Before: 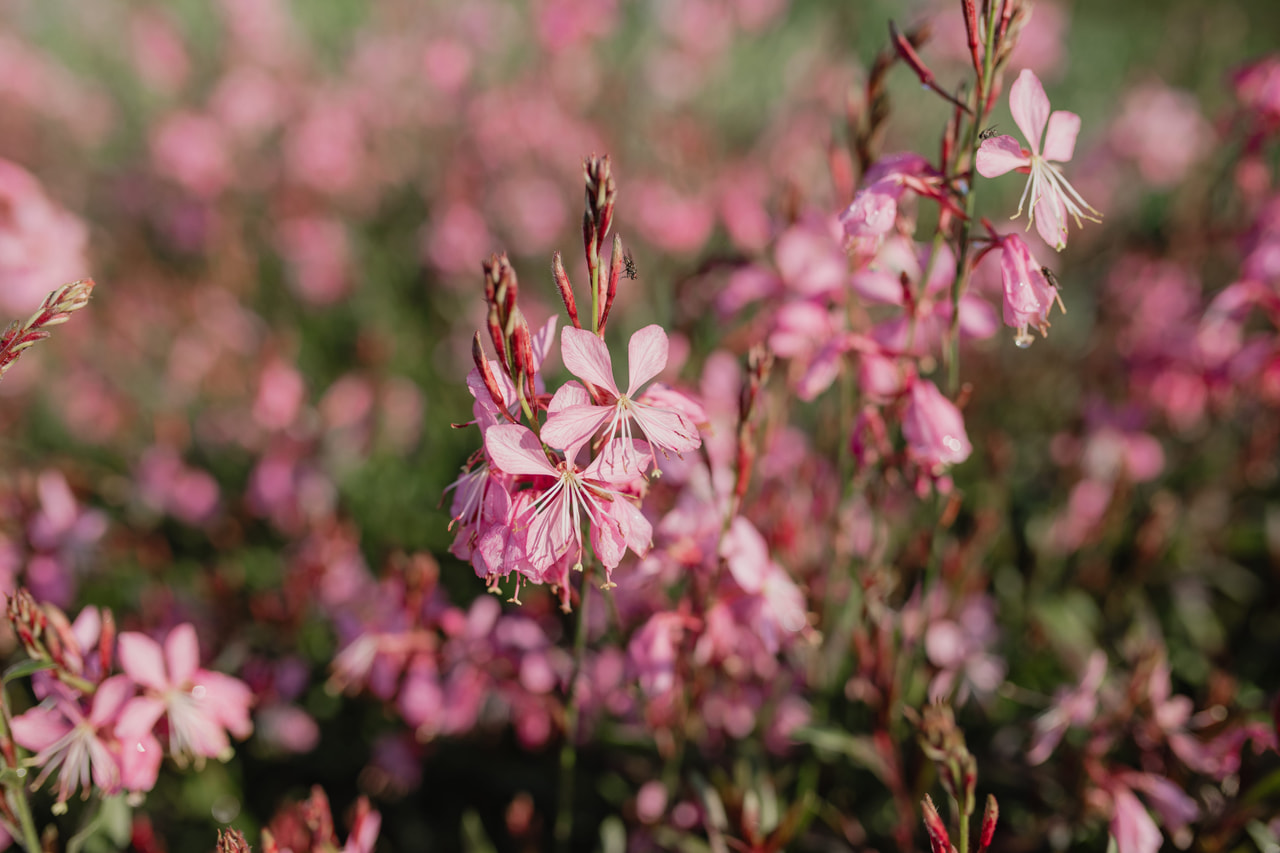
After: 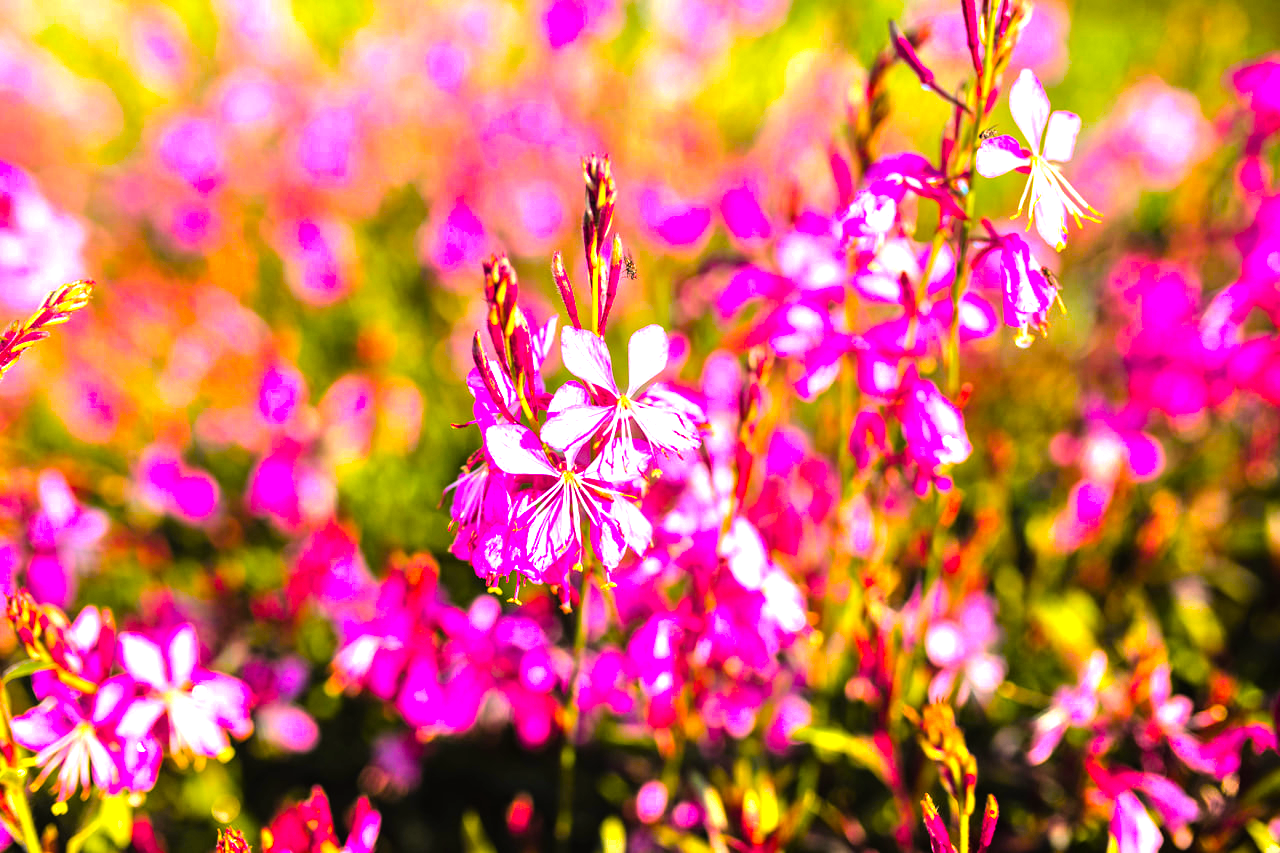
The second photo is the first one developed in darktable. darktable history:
tone equalizer: -7 EV 0.15 EV, -6 EV 0.6 EV, -5 EV 1.15 EV, -4 EV 1.33 EV, -3 EV 1.15 EV, -2 EV 0.6 EV, -1 EV 0.15 EV, mask exposure compensation -0.5 EV
color balance rgb: linear chroma grading › highlights 100%, linear chroma grading › global chroma 23.41%, perceptual saturation grading › global saturation 35.38%, hue shift -10.68°, perceptual brilliance grading › highlights 47.25%, perceptual brilliance grading › mid-tones 22.2%, perceptual brilliance grading › shadows -5.93%
